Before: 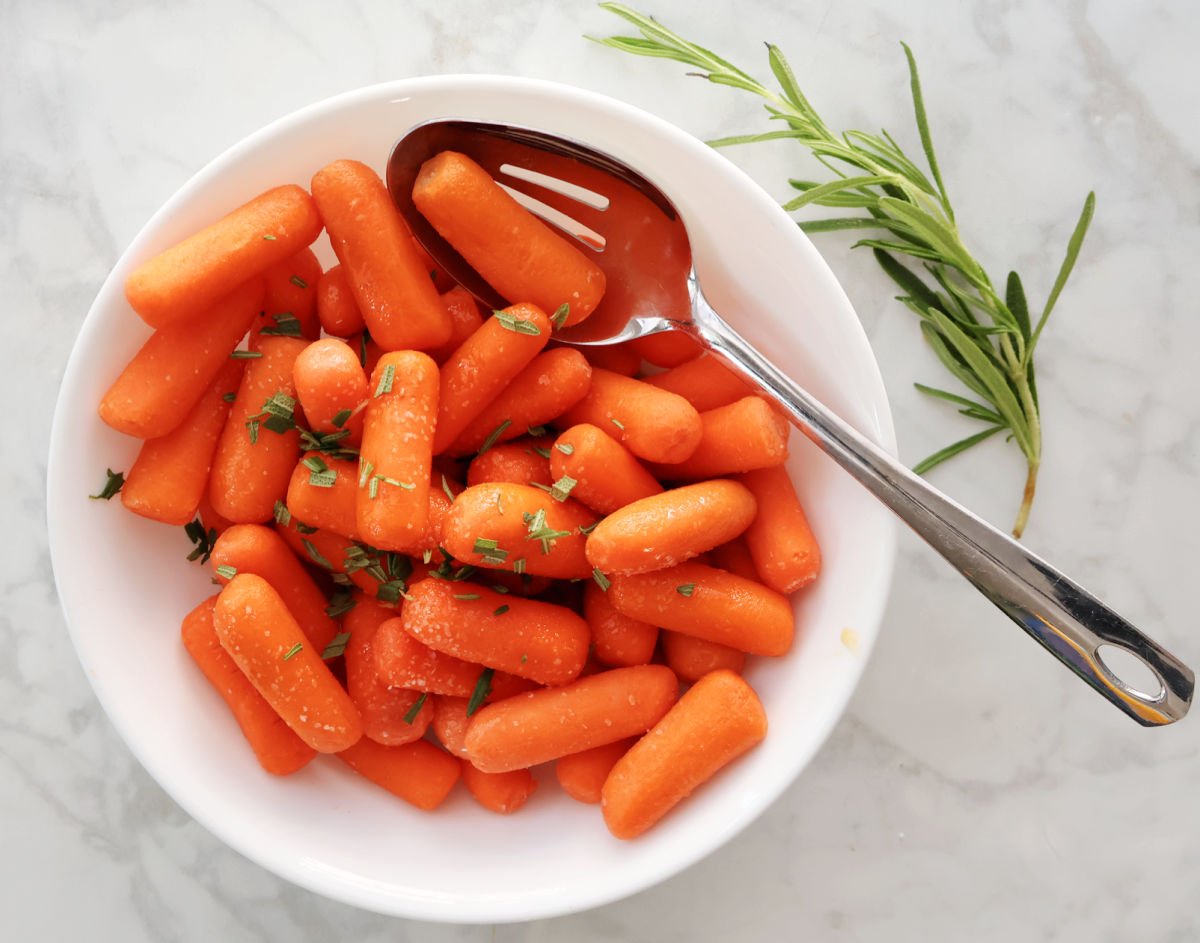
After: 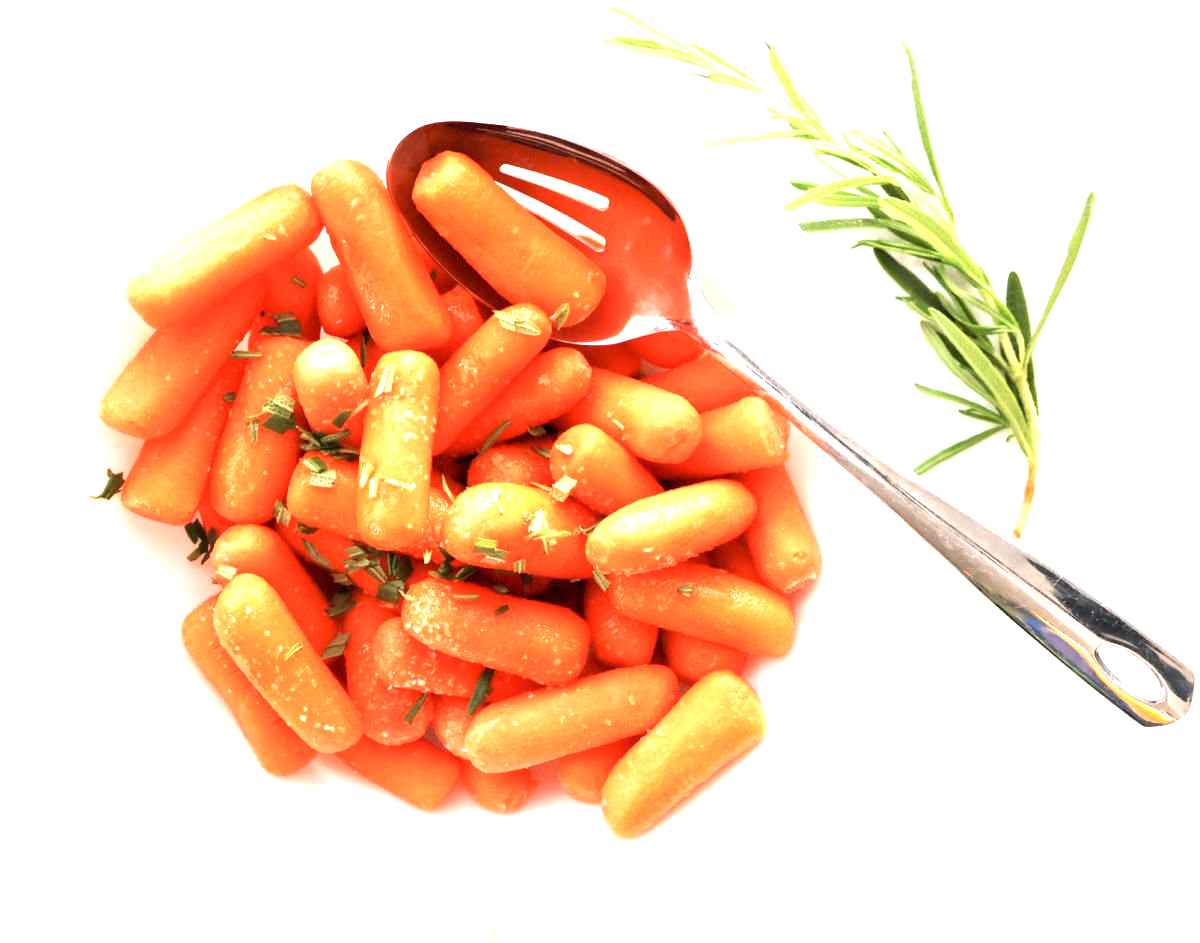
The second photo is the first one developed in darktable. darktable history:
contrast brightness saturation: saturation -0.05
exposure: black level correction 0.001, exposure 1.719 EV, compensate exposure bias true, compensate highlight preservation false
